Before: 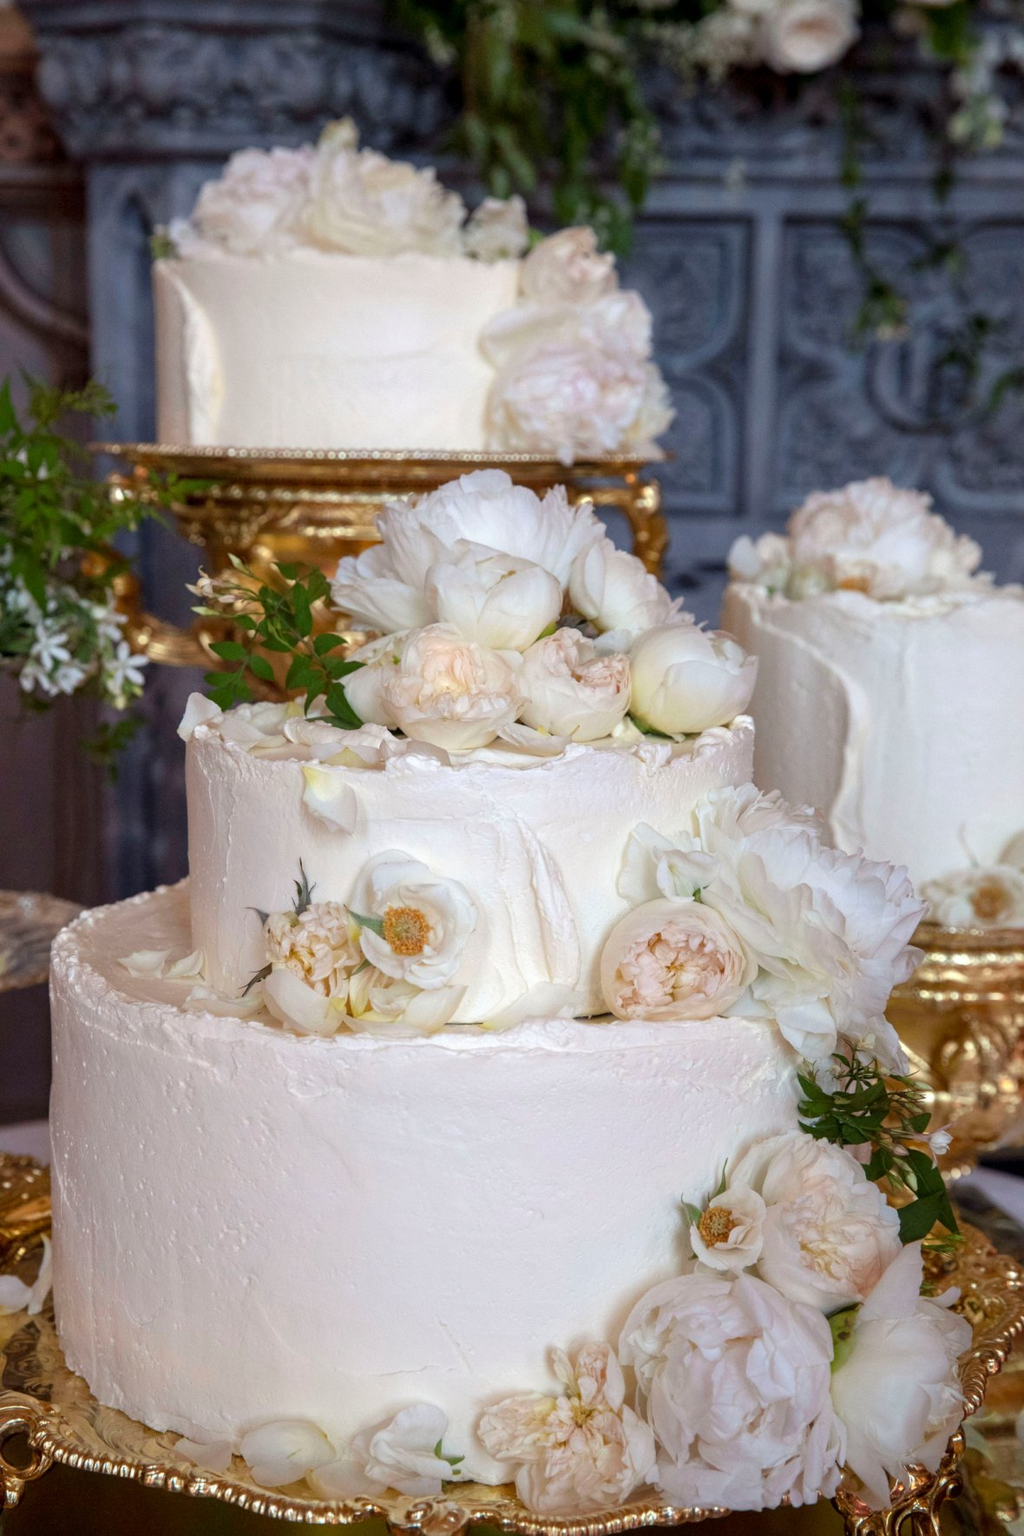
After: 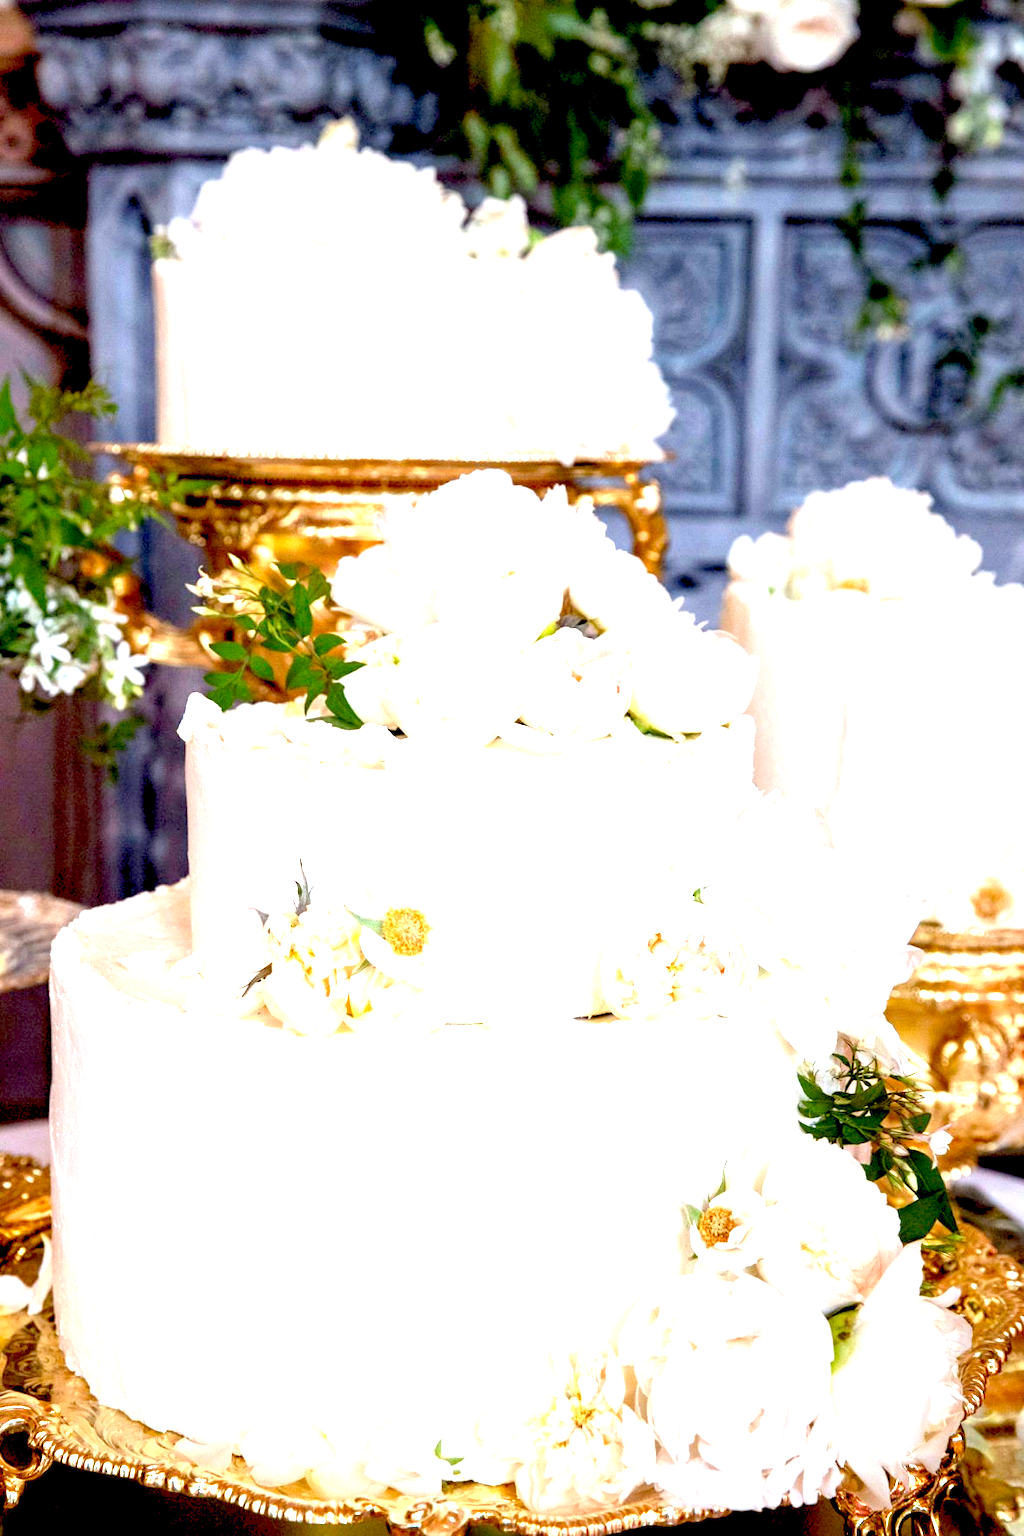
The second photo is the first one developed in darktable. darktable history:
exposure: black level correction 0.014, exposure 1.778 EV, compensate highlight preservation false
levels: levels [0, 0.474, 0.947]
